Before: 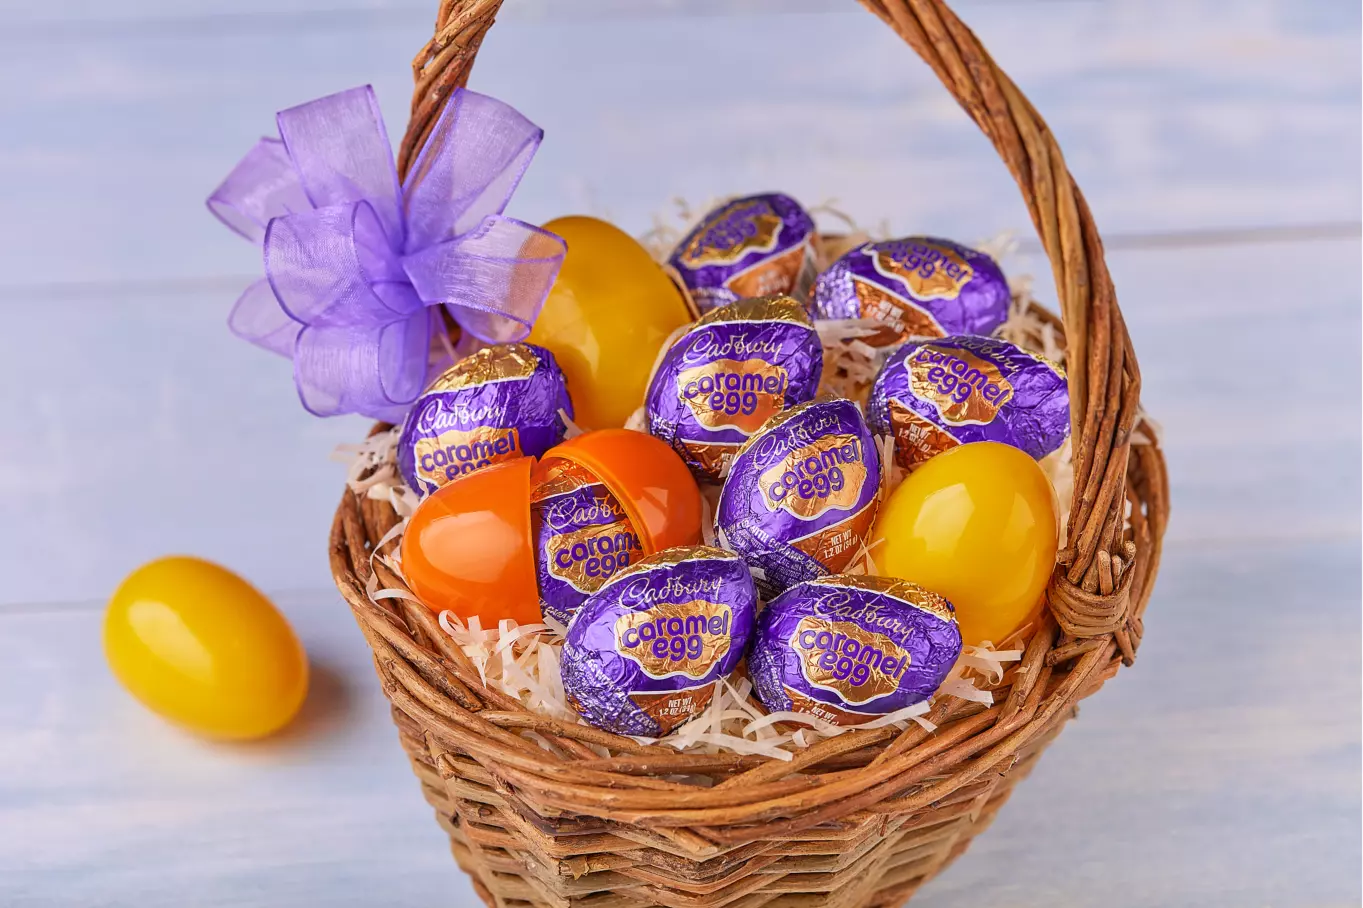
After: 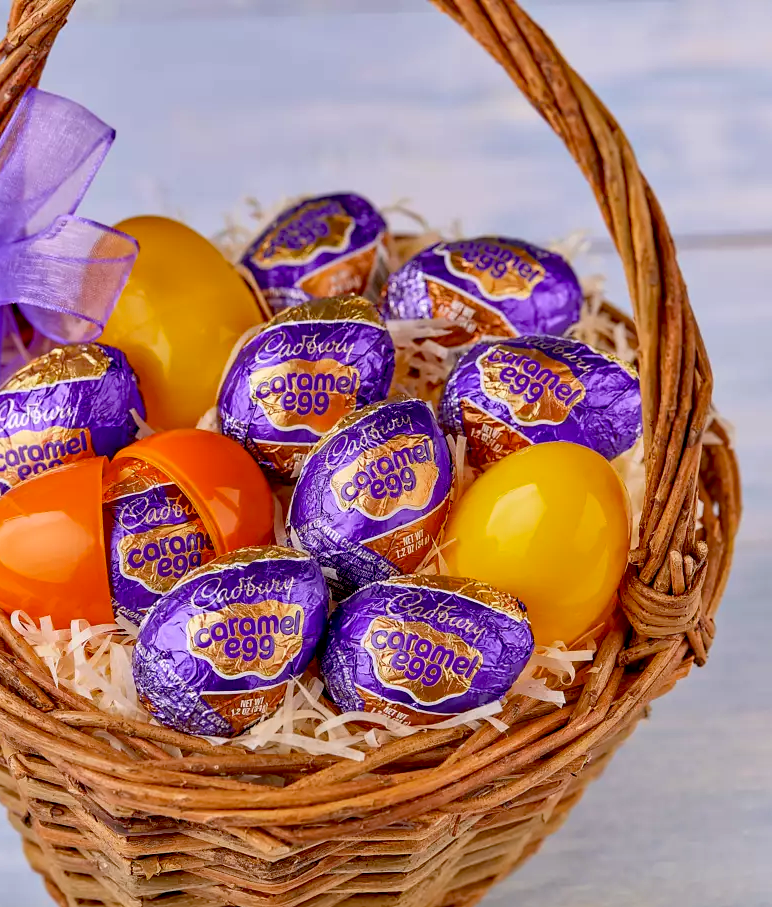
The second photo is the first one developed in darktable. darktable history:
crop: left 31.462%, top 0.005%, right 11.873%
haze removal: compatibility mode true, adaptive false
exposure: black level correction 0.017, exposure -0.009 EV, compensate highlight preservation false
